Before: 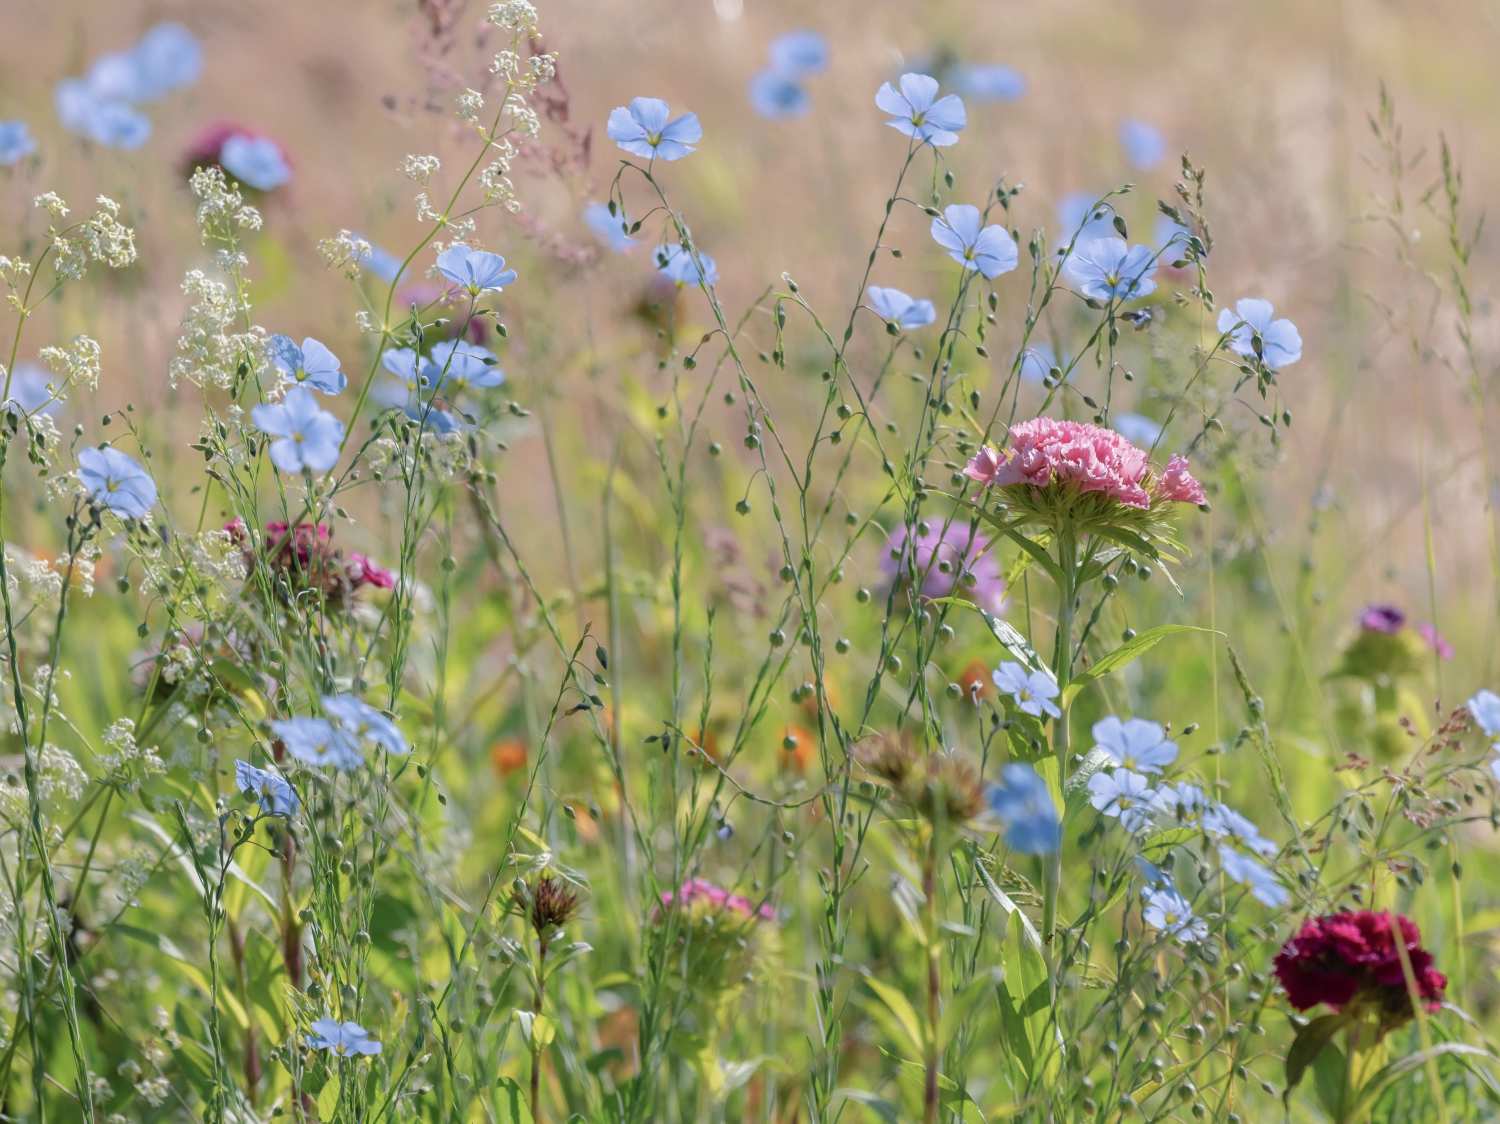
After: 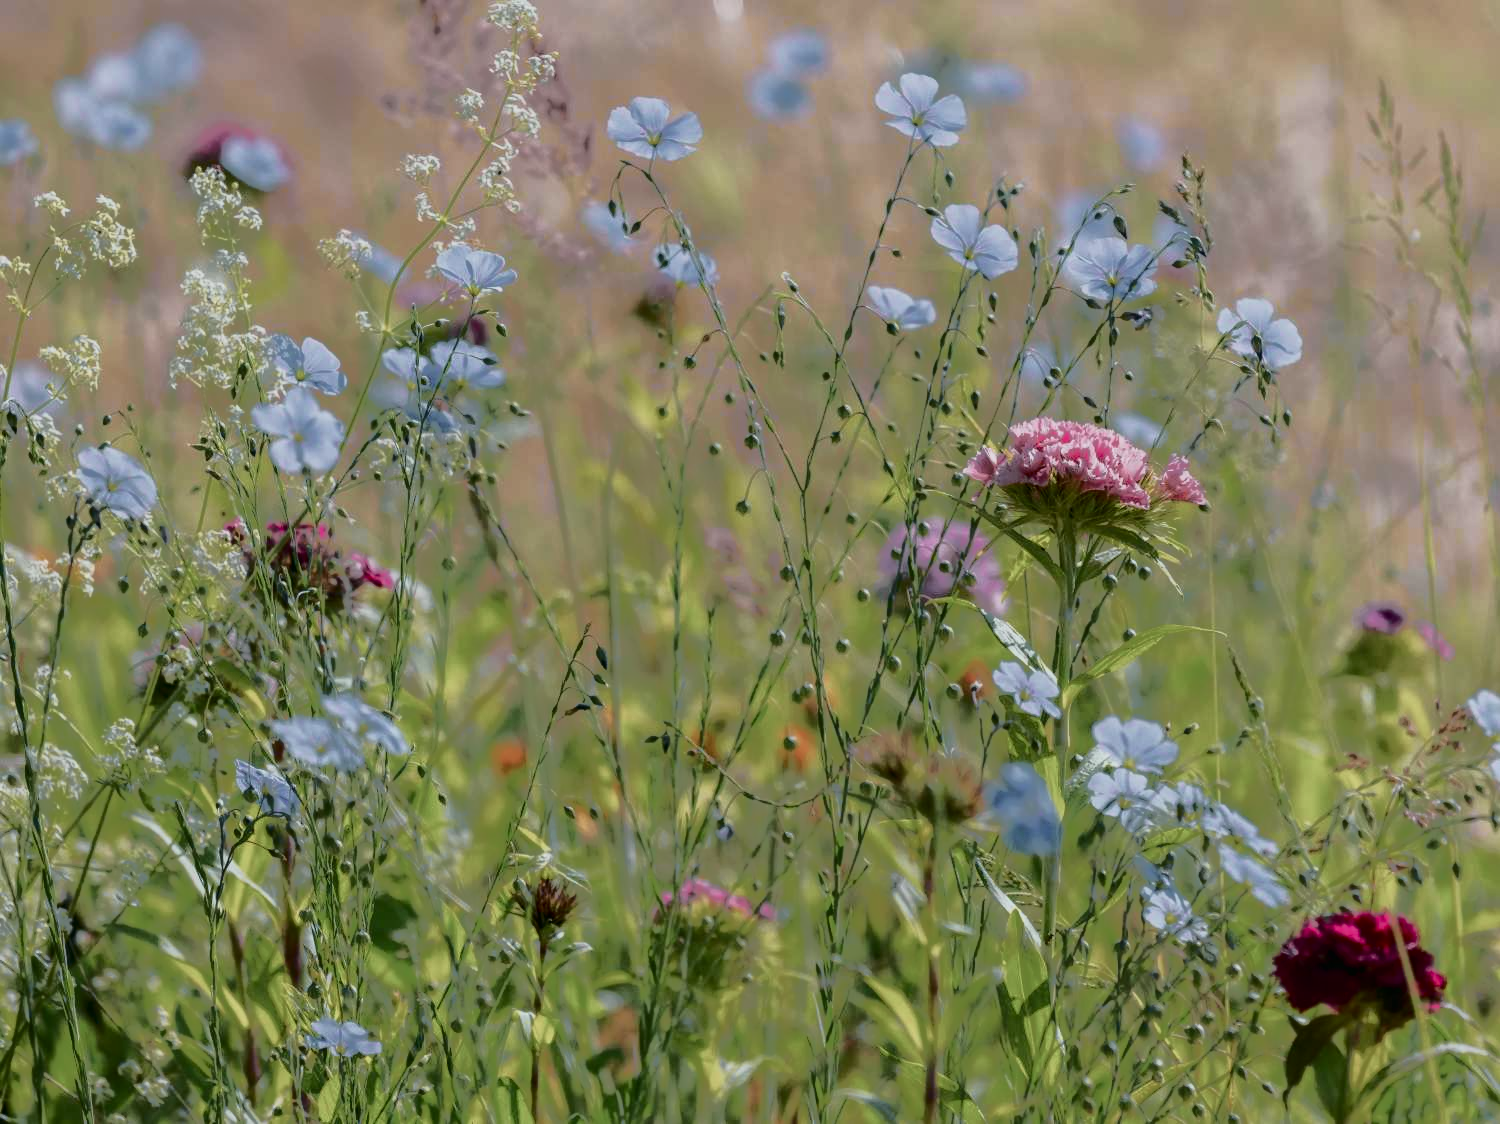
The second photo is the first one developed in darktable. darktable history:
exposure: black level correction 0, exposure -0.766 EV, compensate highlight preservation false
tone curve: curves: ch0 [(0, 0) (0.081, 0.033) (0.192, 0.124) (0.283, 0.238) (0.407, 0.476) (0.495, 0.521) (0.661, 0.756) (0.788, 0.87) (1, 0.951)]; ch1 [(0, 0) (0.161, 0.092) (0.35, 0.33) (0.392, 0.392) (0.427, 0.426) (0.479, 0.472) (0.505, 0.497) (0.521, 0.524) (0.567, 0.56) (0.583, 0.592) (0.625, 0.627) (0.678, 0.733) (1, 1)]; ch2 [(0, 0) (0.346, 0.362) (0.404, 0.427) (0.502, 0.499) (0.531, 0.523) (0.544, 0.561) (0.58, 0.59) (0.629, 0.642) (0.717, 0.678) (1, 1)], color space Lab, independent channels, preserve colors none
